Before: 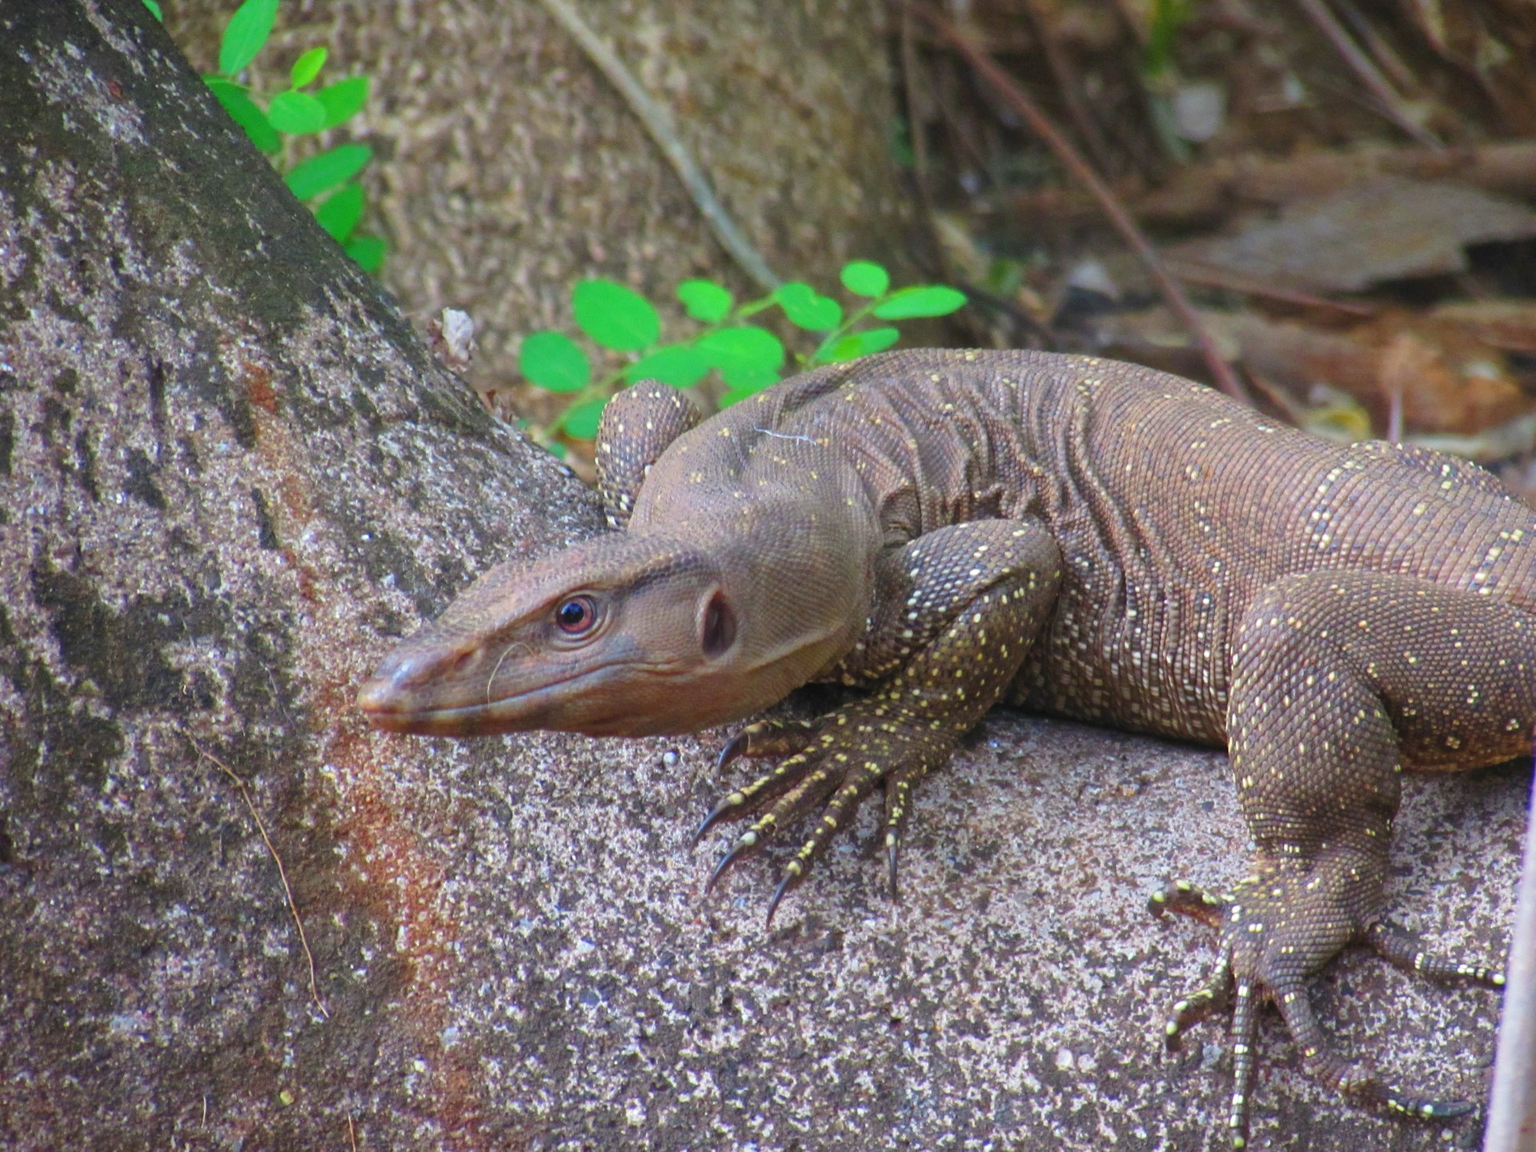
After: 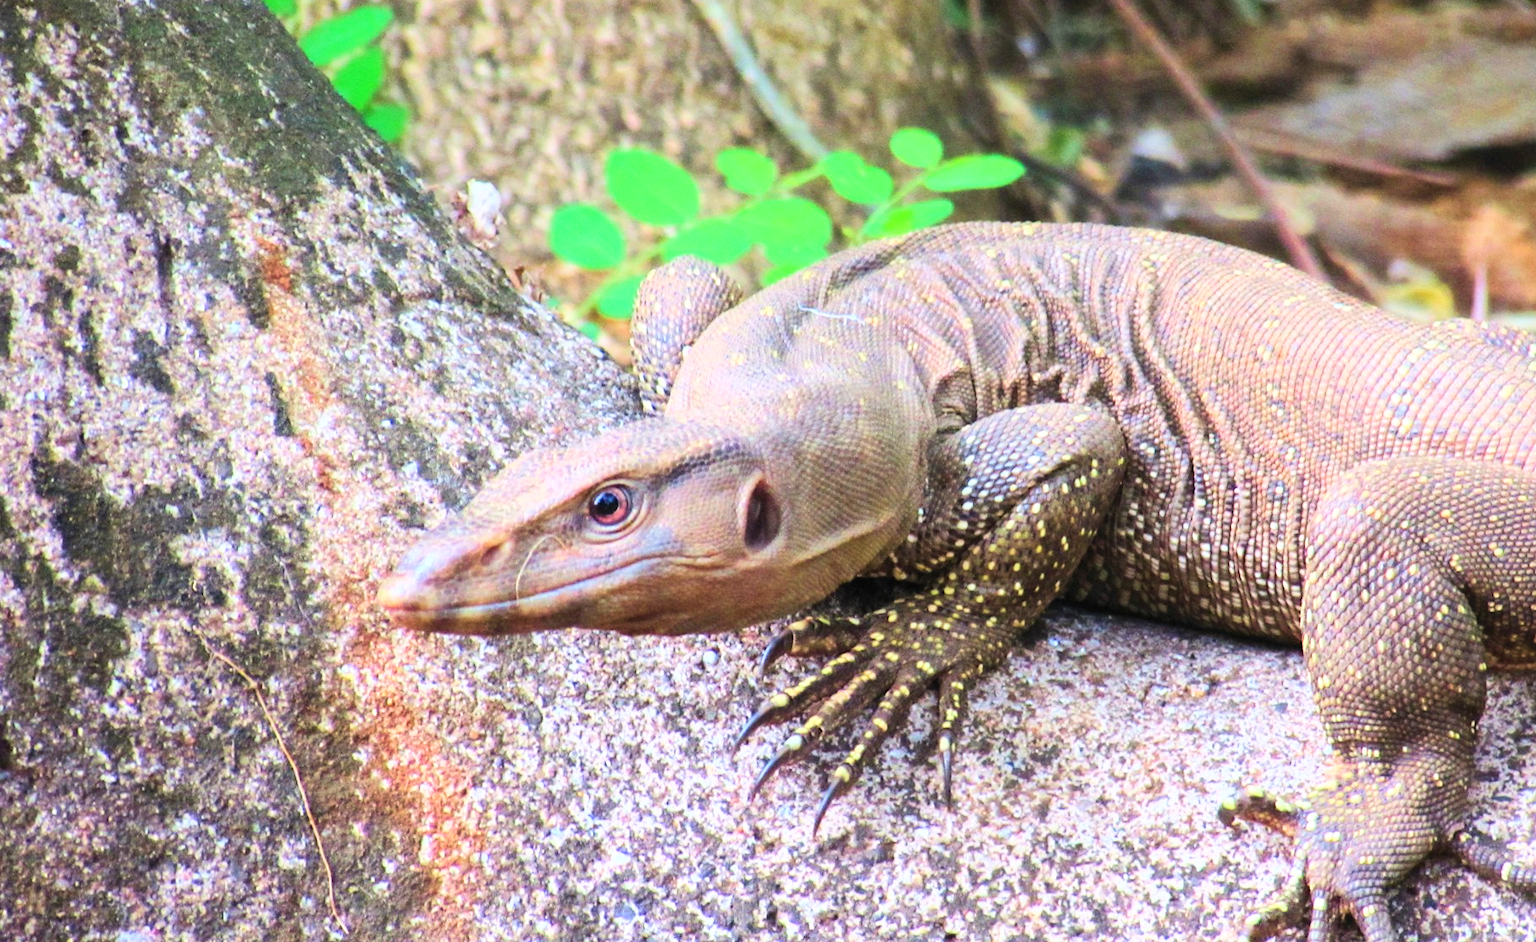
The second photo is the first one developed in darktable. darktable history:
crop and rotate: angle 0.101°, top 12.053%, right 5.606%, bottom 10.74%
velvia: strength 27.17%
base curve: curves: ch0 [(0, 0) (0.007, 0.004) (0.027, 0.03) (0.046, 0.07) (0.207, 0.54) (0.442, 0.872) (0.673, 0.972) (1, 1)]
